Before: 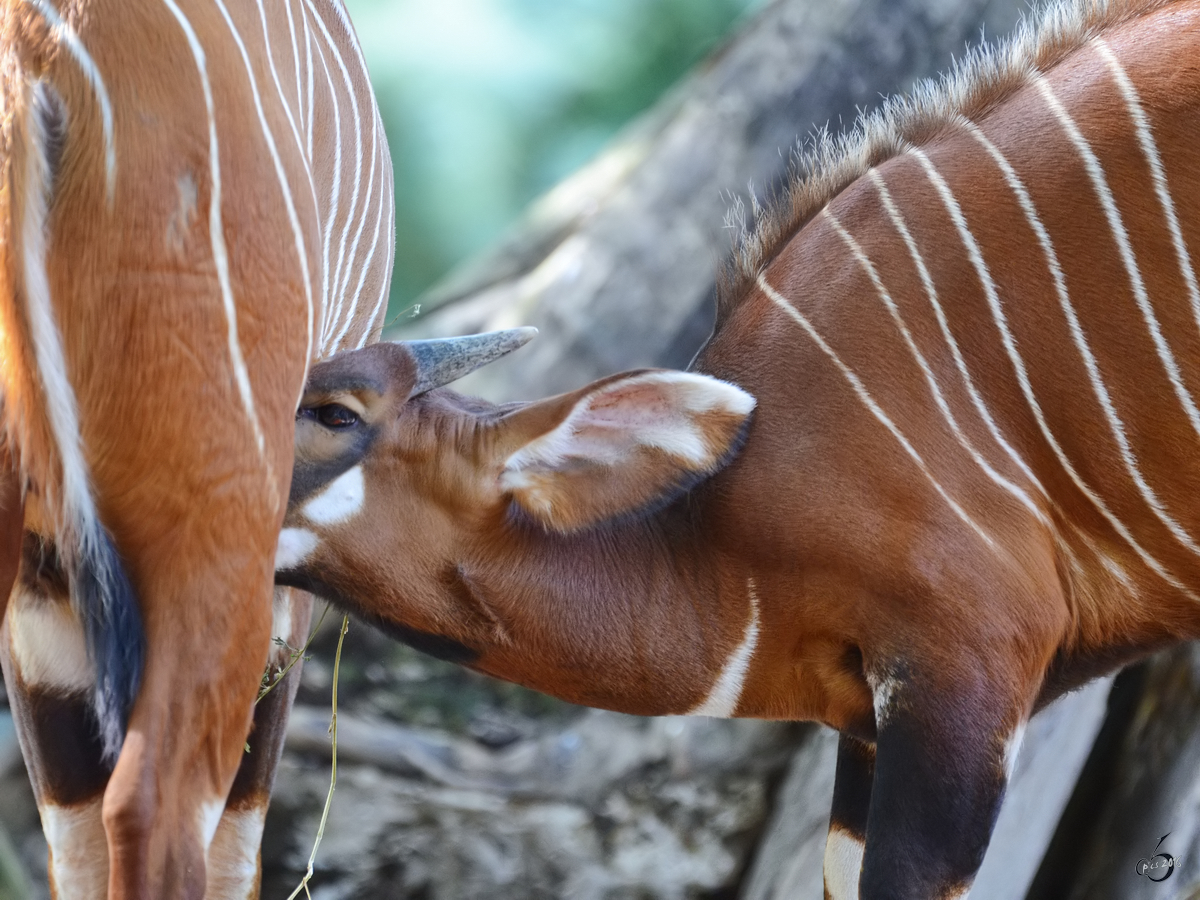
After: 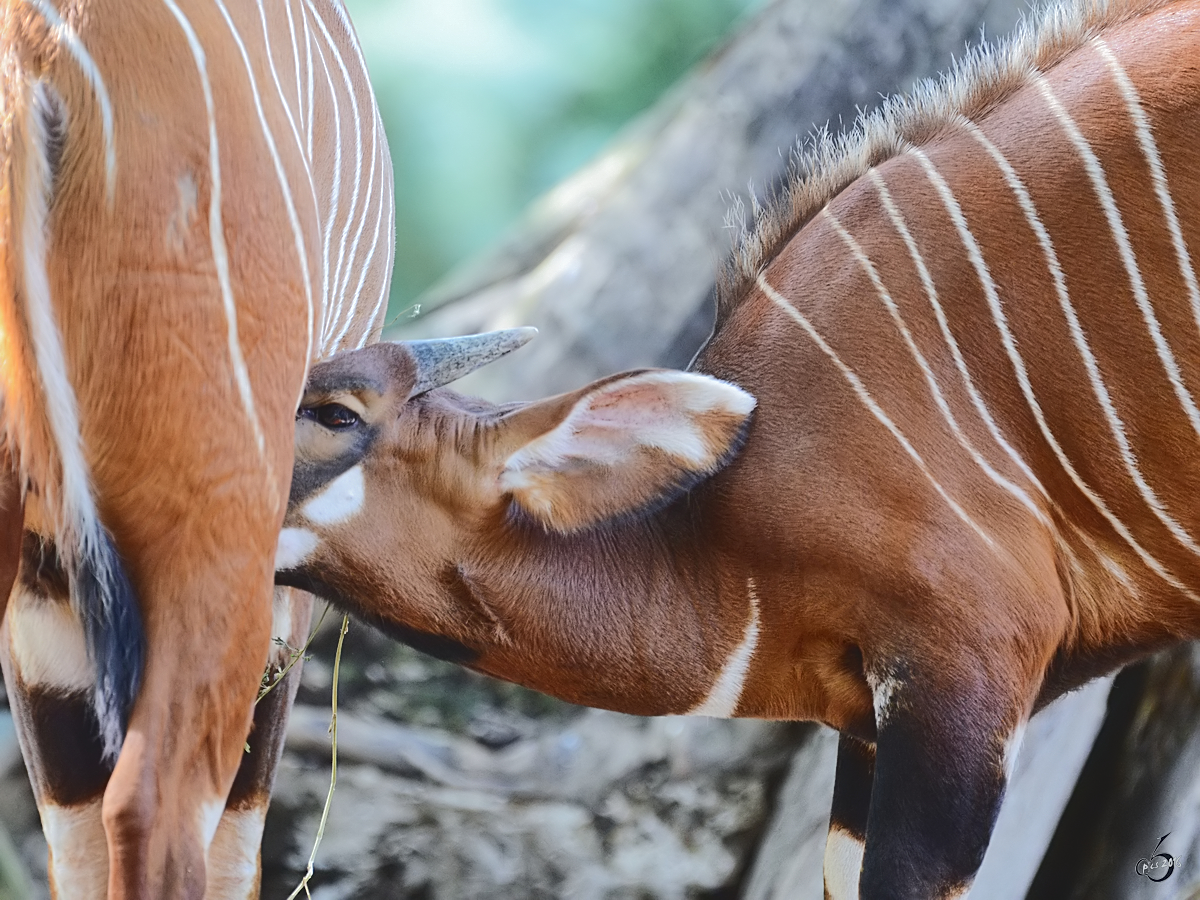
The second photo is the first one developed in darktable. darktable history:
contrast equalizer: octaves 7, y [[0.528, 0.548, 0.563, 0.562, 0.546, 0.526], [0.55 ×6], [0 ×6], [0 ×6], [0 ×6]], mix -0.21
sharpen: on, module defaults
tone curve: curves: ch0 [(0, 0) (0.003, 0.077) (0.011, 0.08) (0.025, 0.083) (0.044, 0.095) (0.069, 0.106) (0.1, 0.12) (0.136, 0.144) (0.177, 0.185) (0.224, 0.231) (0.277, 0.297) (0.335, 0.382) (0.399, 0.471) (0.468, 0.553) (0.543, 0.623) (0.623, 0.689) (0.709, 0.75) (0.801, 0.81) (0.898, 0.873) (1, 1)], color space Lab, independent channels, preserve colors none
